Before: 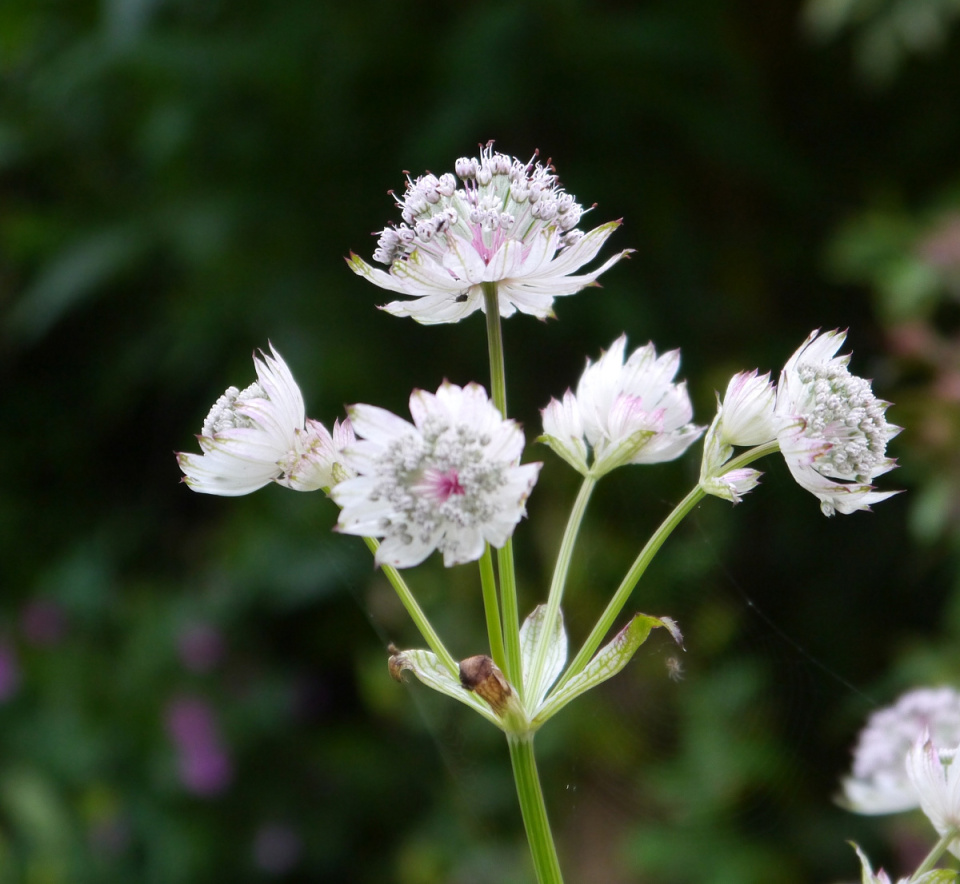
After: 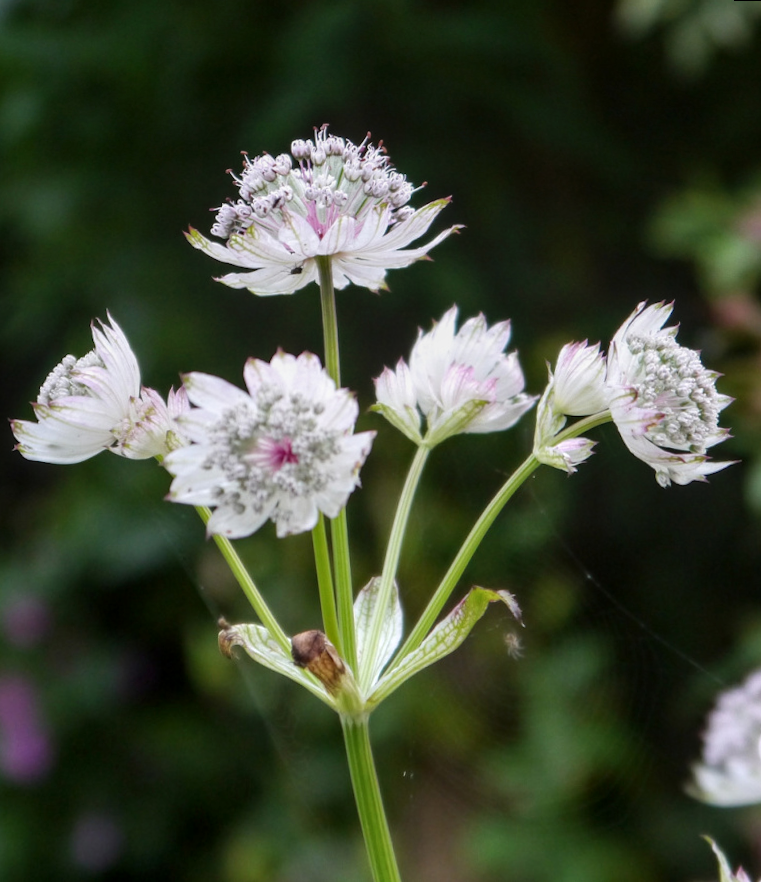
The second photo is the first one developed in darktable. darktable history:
rotate and perspective: rotation 0.215°, lens shift (vertical) -0.139, crop left 0.069, crop right 0.939, crop top 0.002, crop bottom 0.996
crop and rotate: left 14.584%
local contrast: on, module defaults
